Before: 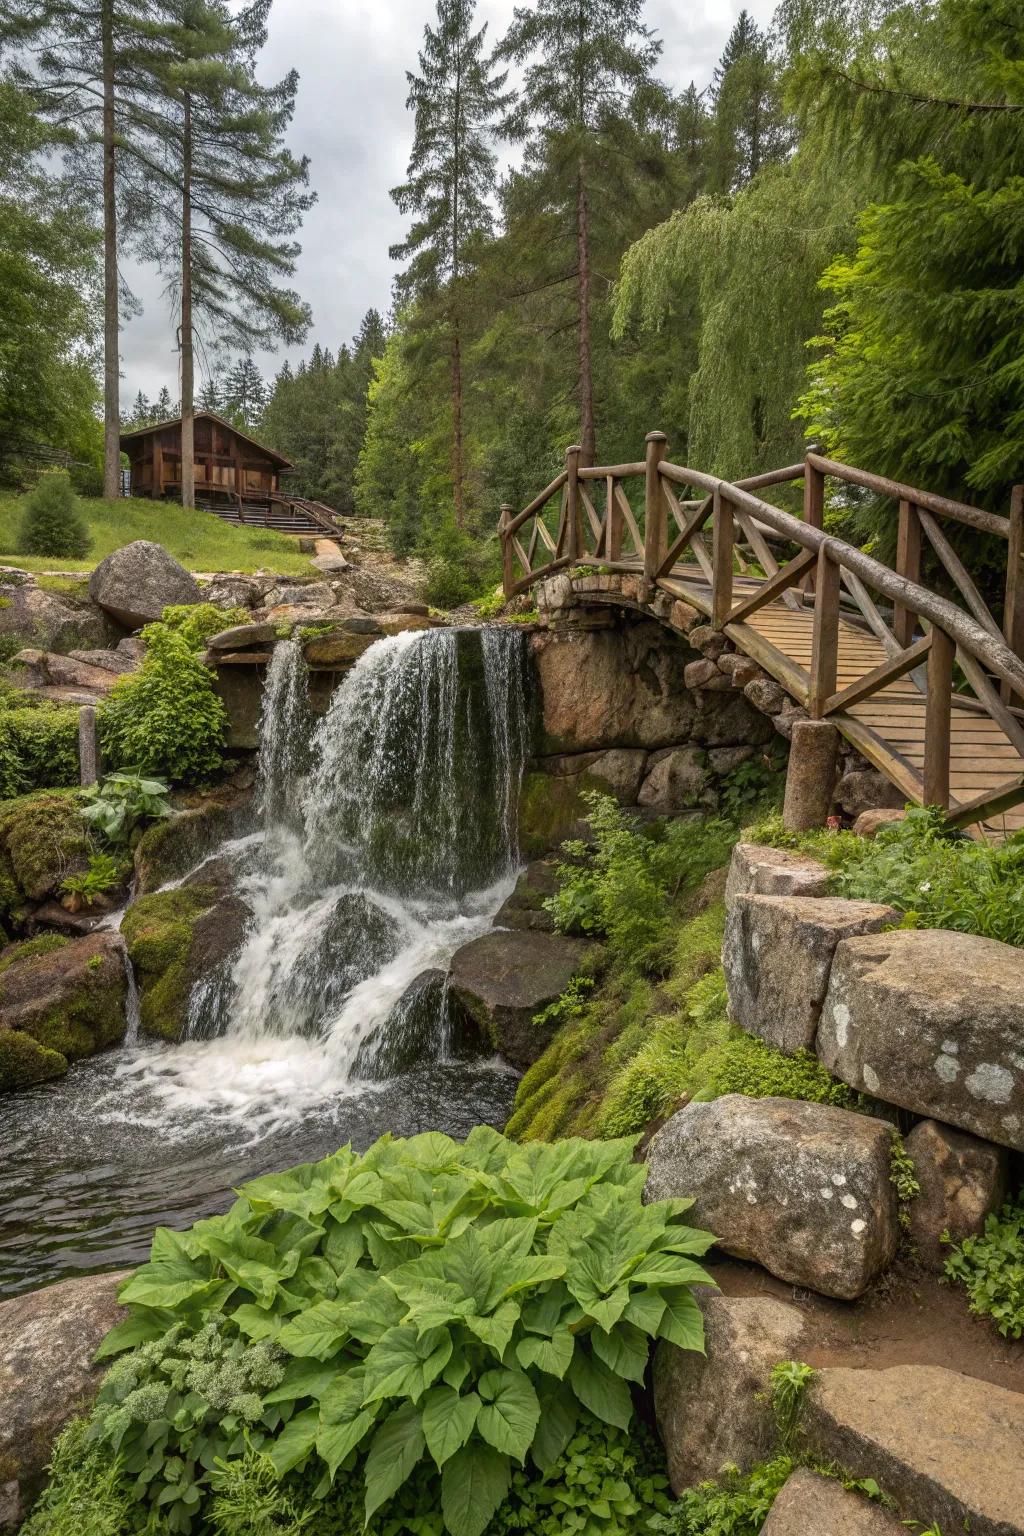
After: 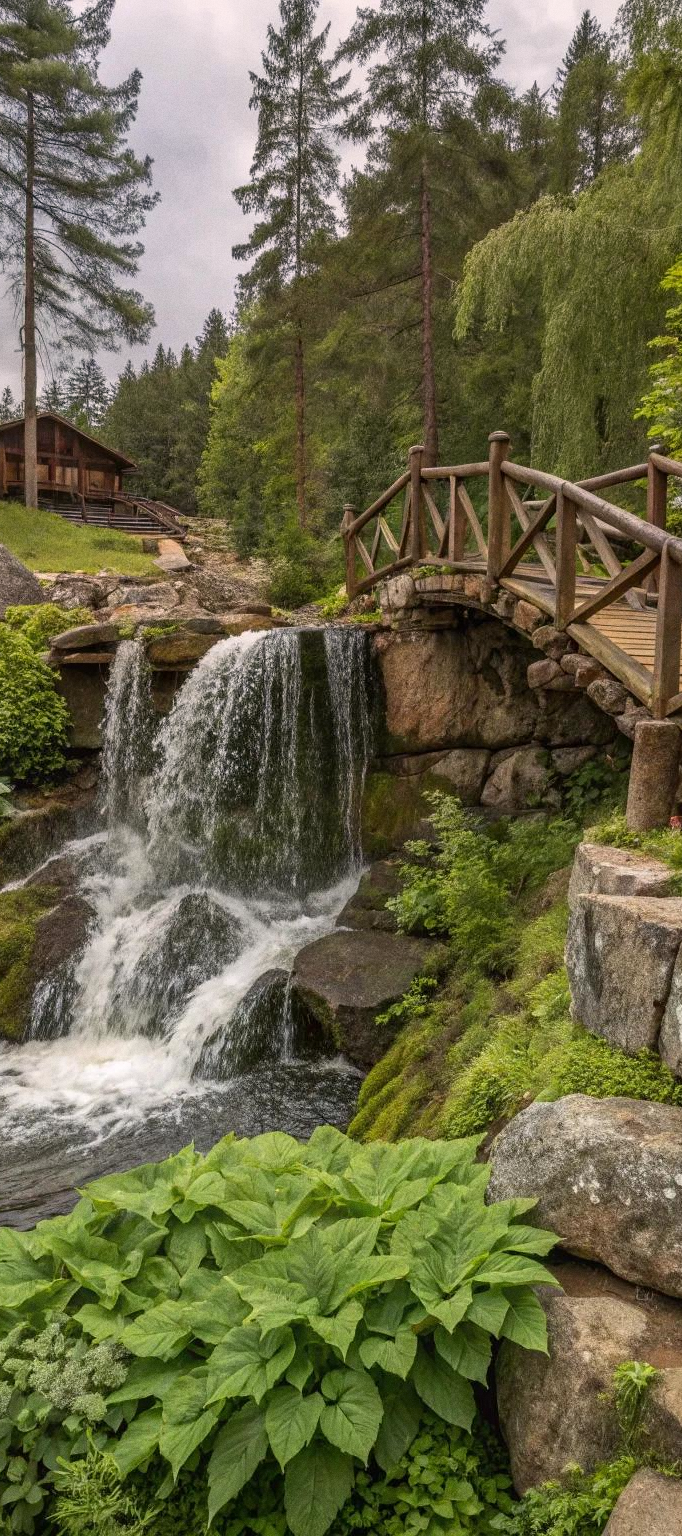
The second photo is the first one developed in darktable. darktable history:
graduated density: density 0.38 EV, hardness 21%, rotation -6.11°, saturation 32%
crop: left 15.419%, right 17.914%
grain: coarseness 7.08 ISO, strength 21.67%, mid-tones bias 59.58%
